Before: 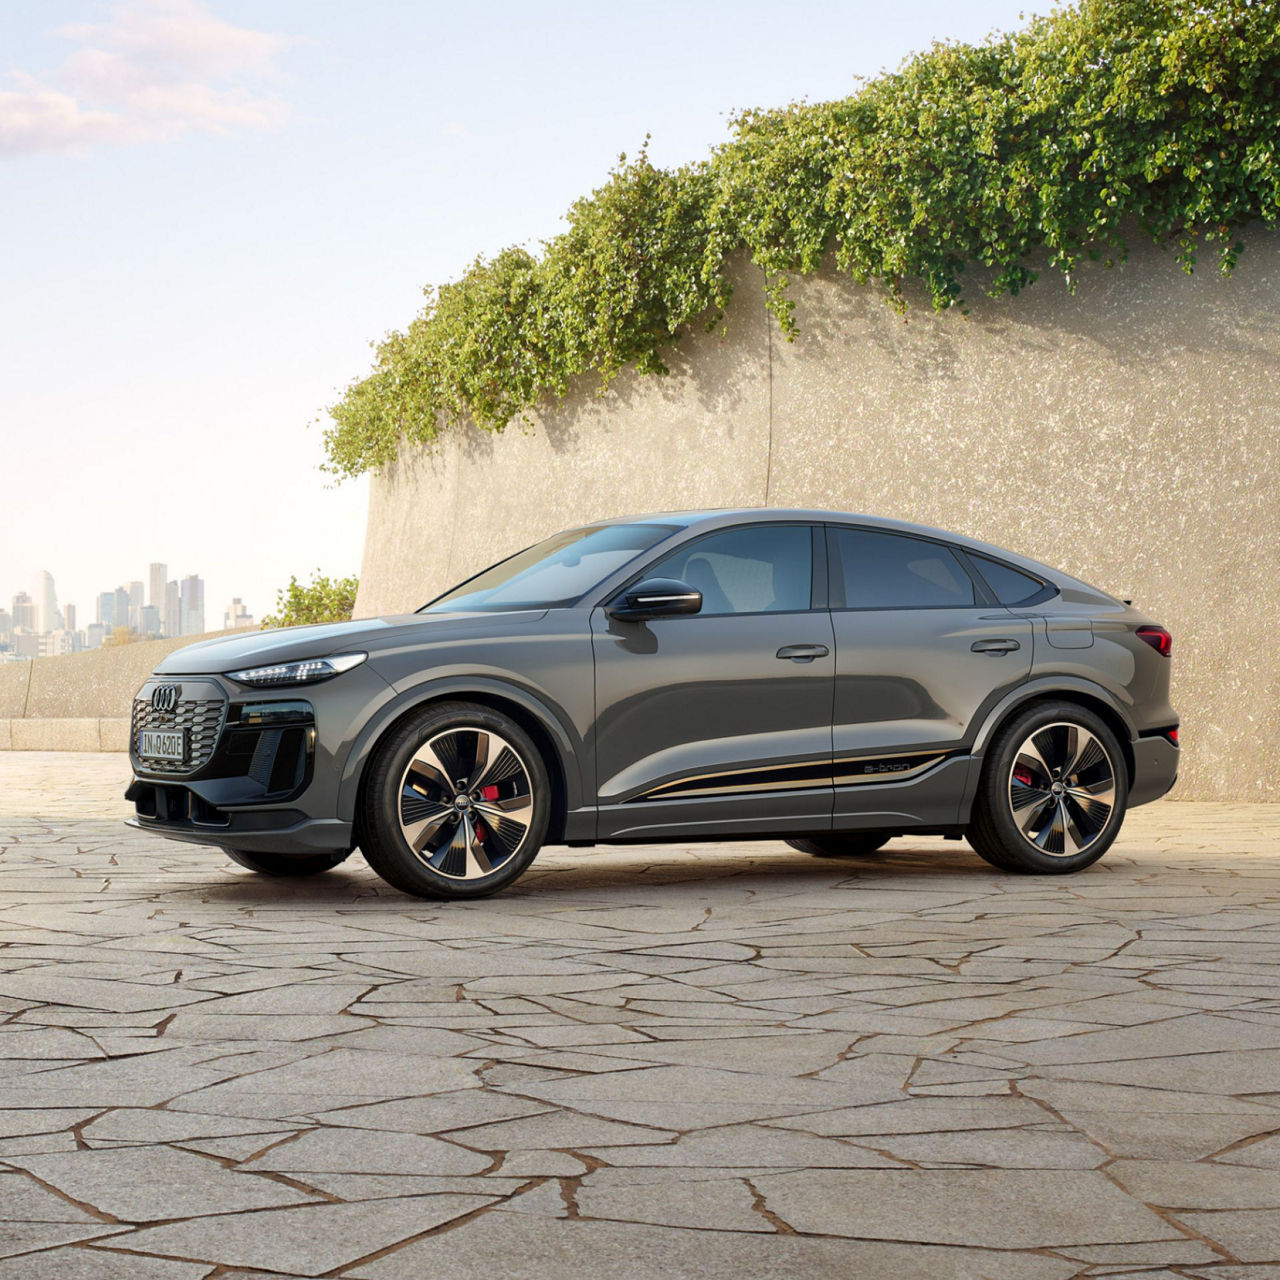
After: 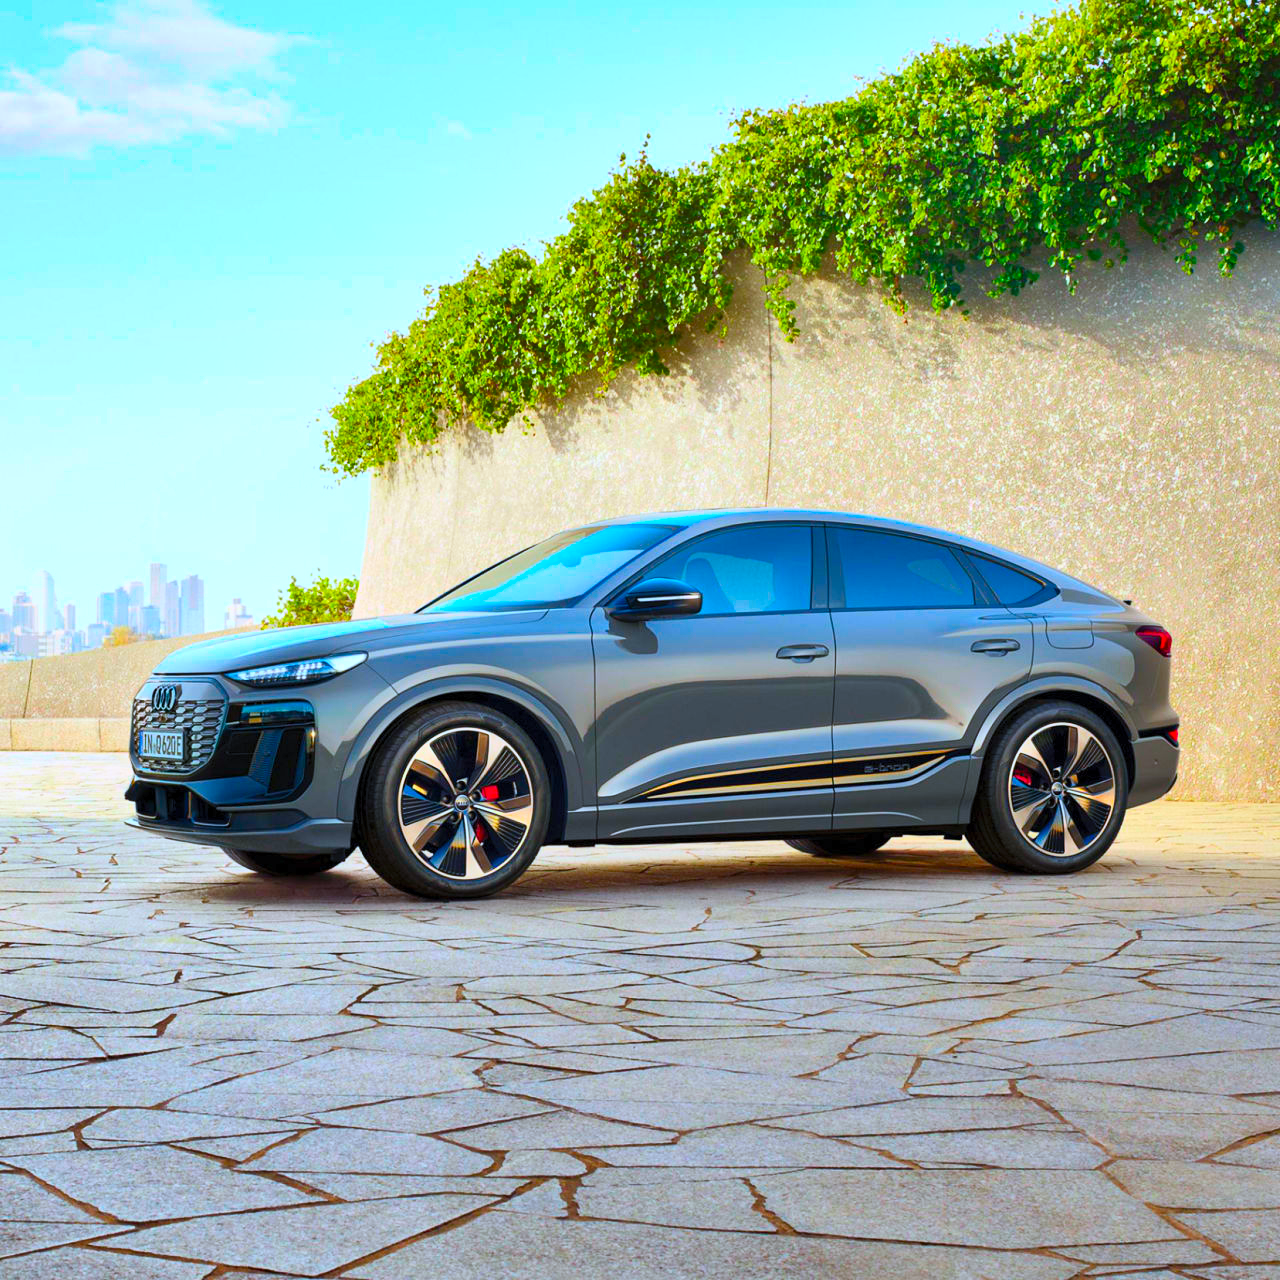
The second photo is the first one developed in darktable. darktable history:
shadows and highlights: soften with gaussian
color calibration: x 0.369, y 0.382, temperature 4315.55 K
color balance rgb: power › hue 311.52°, perceptual saturation grading › global saturation 29.506%, global vibrance 20%
contrast brightness saturation: contrast 0.203, brightness 0.197, saturation 0.792
